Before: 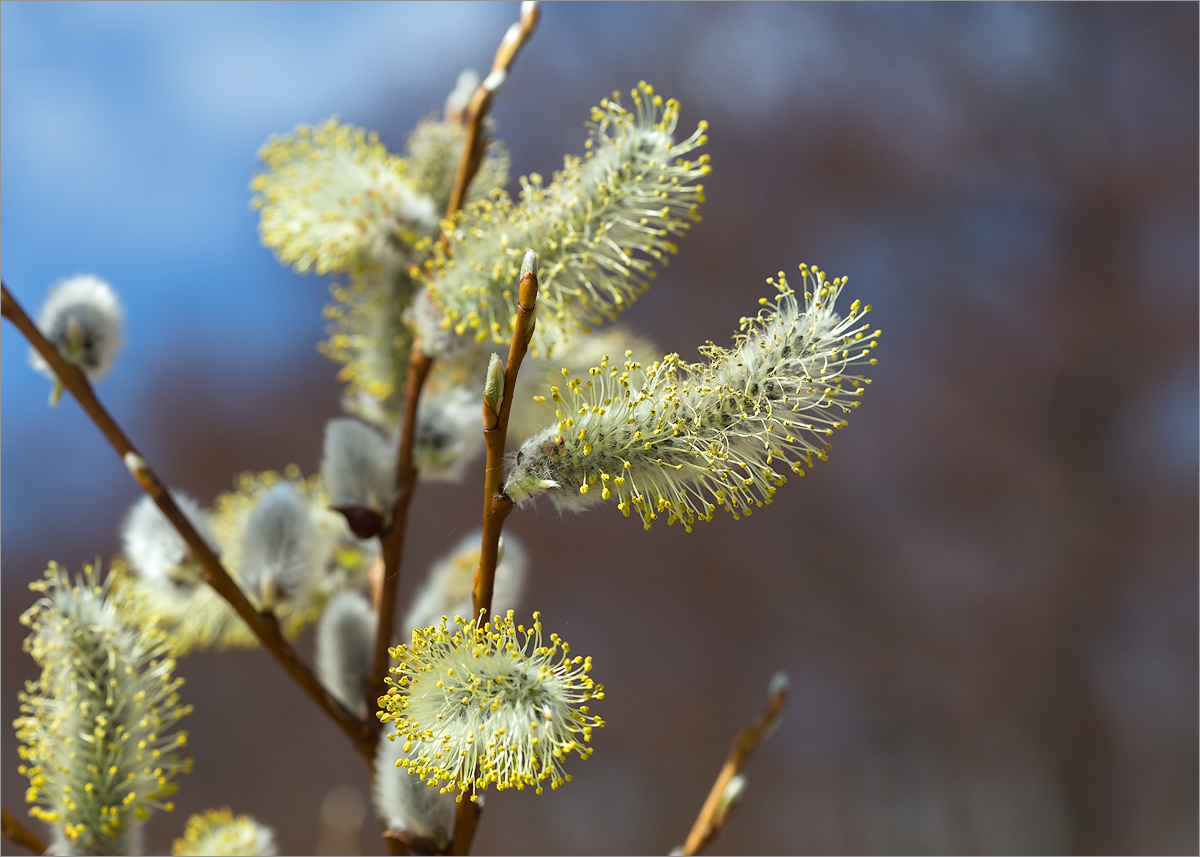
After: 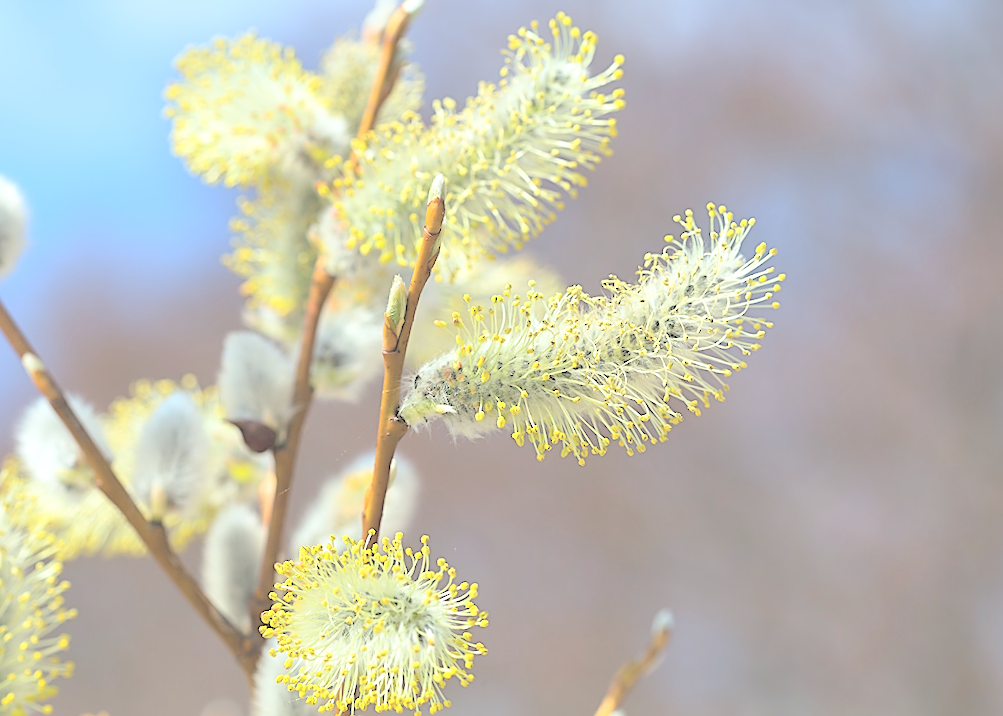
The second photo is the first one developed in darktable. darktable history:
crop and rotate: angle -3.27°, left 5.211%, top 5.211%, right 4.607%, bottom 4.607%
local contrast: mode bilateral grid, contrast 20, coarseness 50, detail 120%, midtone range 0.2
exposure: black level correction -0.001, exposure 0.08 EV, compensate highlight preservation false
contrast brightness saturation: brightness 1
sharpen: on, module defaults
color balance: mode lift, gamma, gain (sRGB), lift [1, 1, 1.022, 1.026]
